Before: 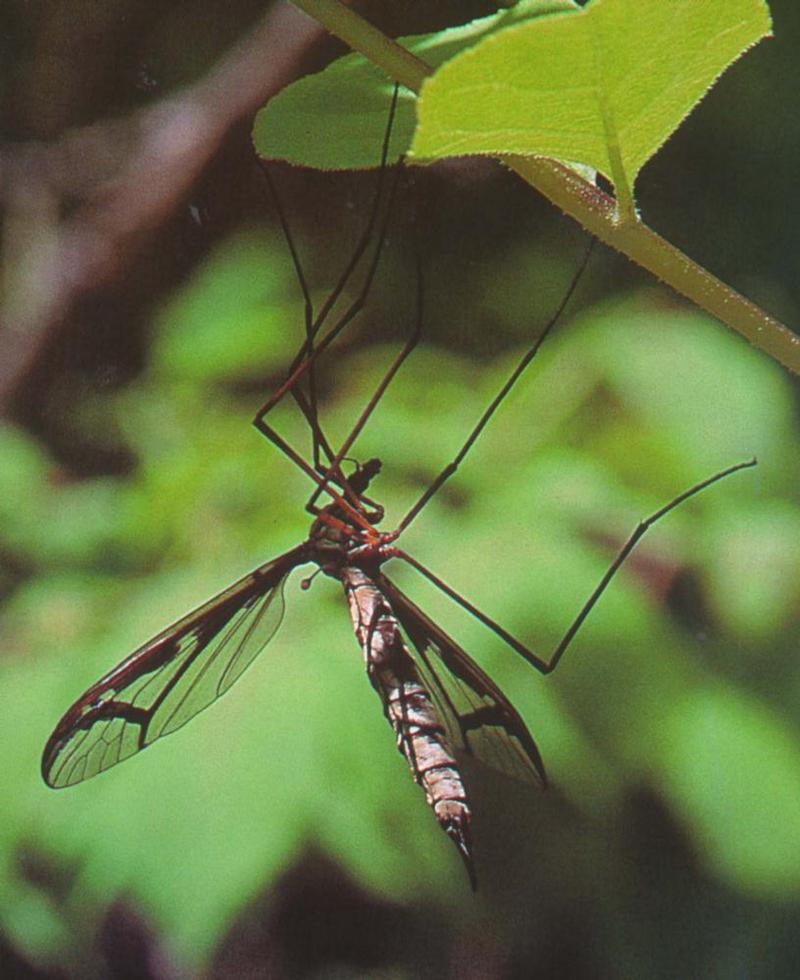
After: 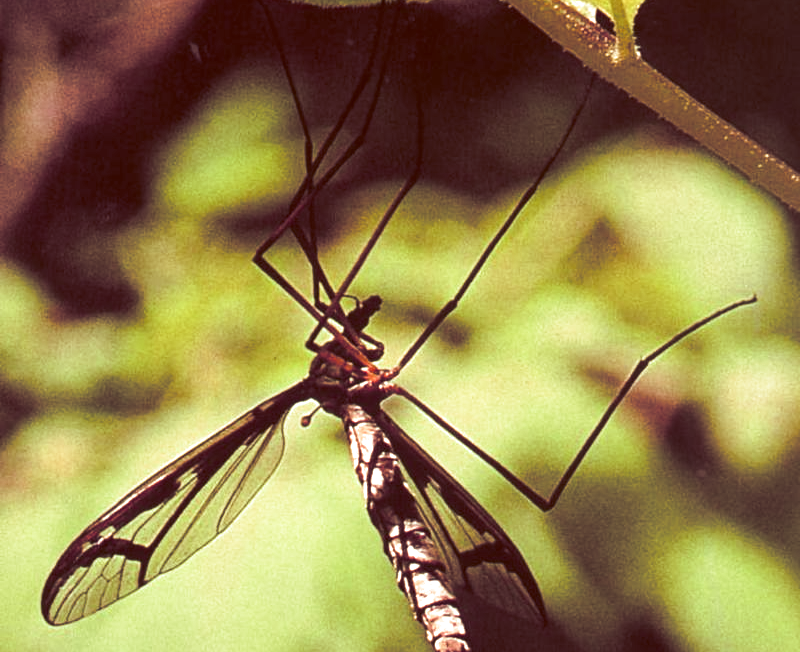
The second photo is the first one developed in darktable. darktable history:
split-toning: shadows › hue 216°, shadows › saturation 1, highlights › hue 57.6°, balance -33.4
crop: top 16.727%, bottom 16.727%
tone equalizer: -8 EV -1.08 EV, -7 EV -1.01 EV, -6 EV -0.867 EV, -5 EV -0.578 EV, -3 EV 0.578 EV, -2 EV 0.867 EV, -1 EV 1.01 EV, +0 EV 1.08 EV, edges refinement/feathering 500, mask exposure compensation -1.57 EV, preserve details no
color correction: highlights a* 9.03, highlights b* 8.71, shadows a* 40, shadows b* 40, saturation 0.8
